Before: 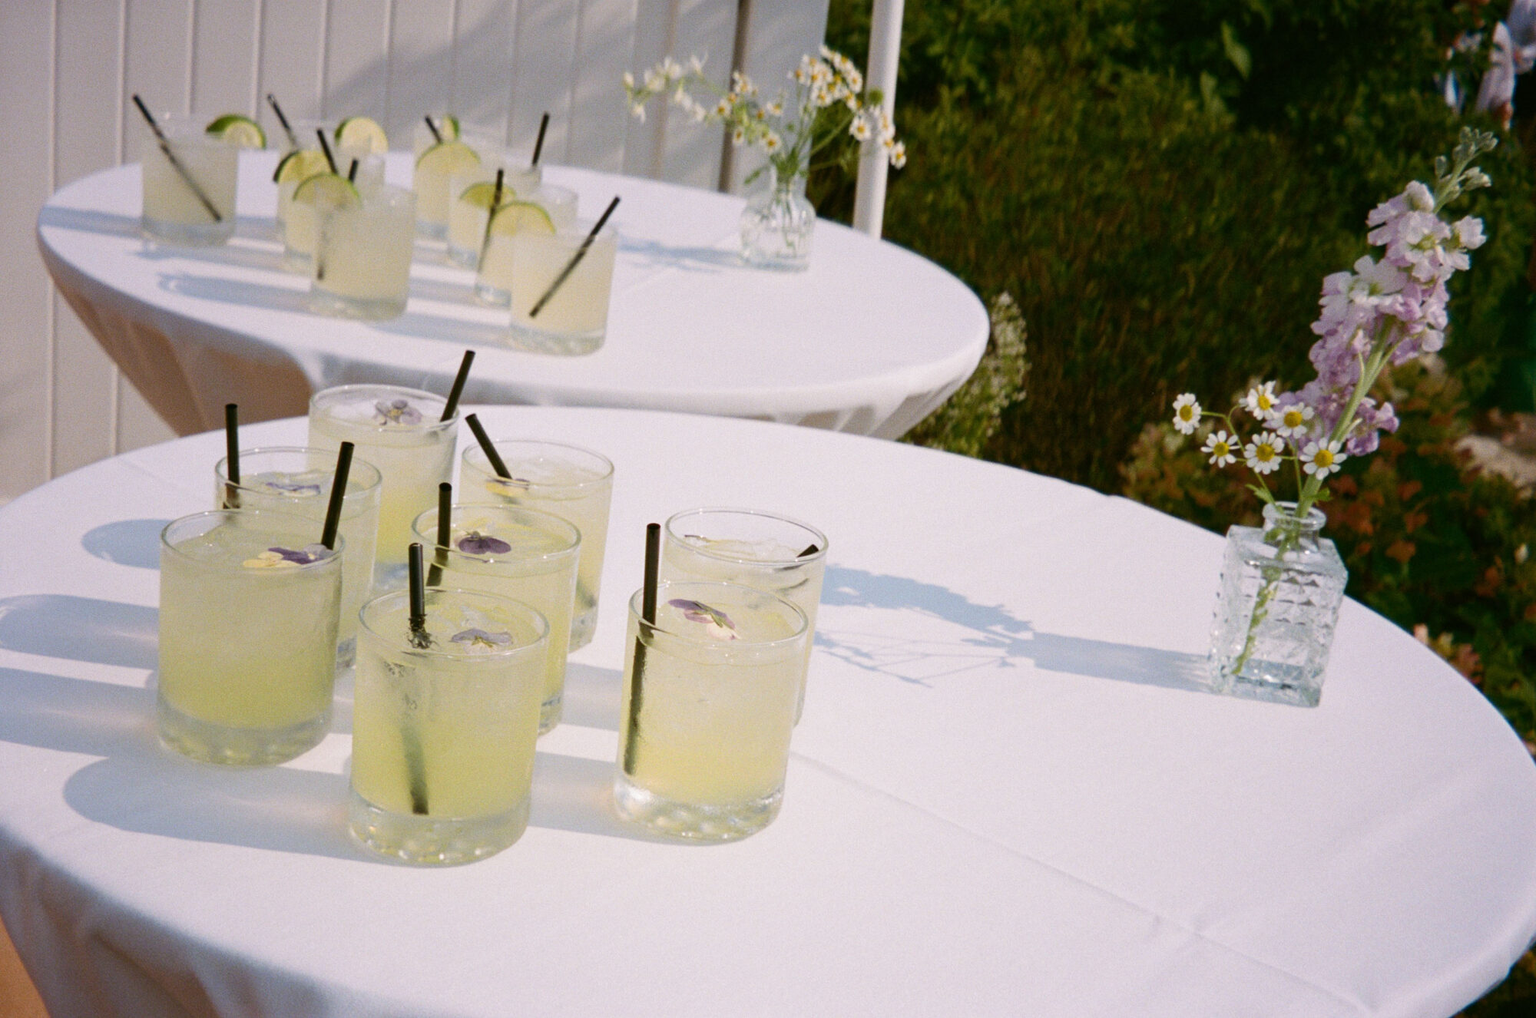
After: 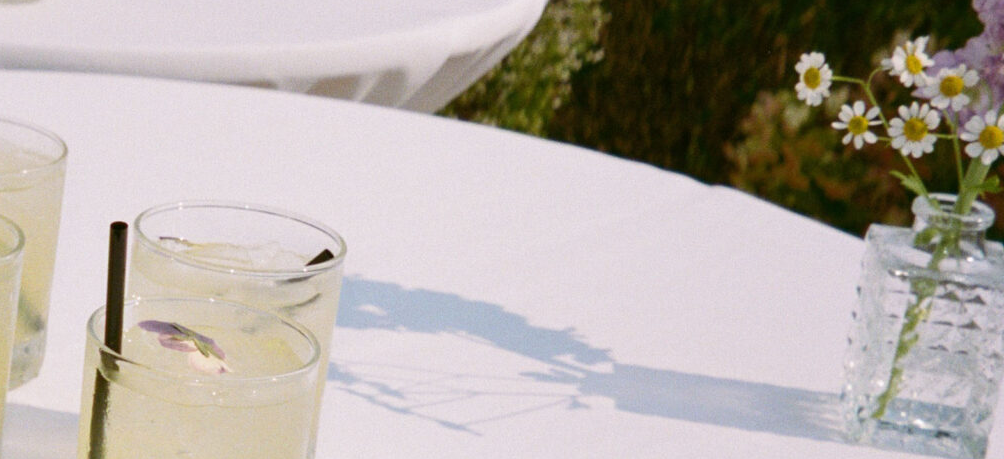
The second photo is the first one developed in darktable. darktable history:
crop: left 36.607%, top 34.735%, right 13.146%, bottom 30.611%
tone equalizer: on, module defaults
